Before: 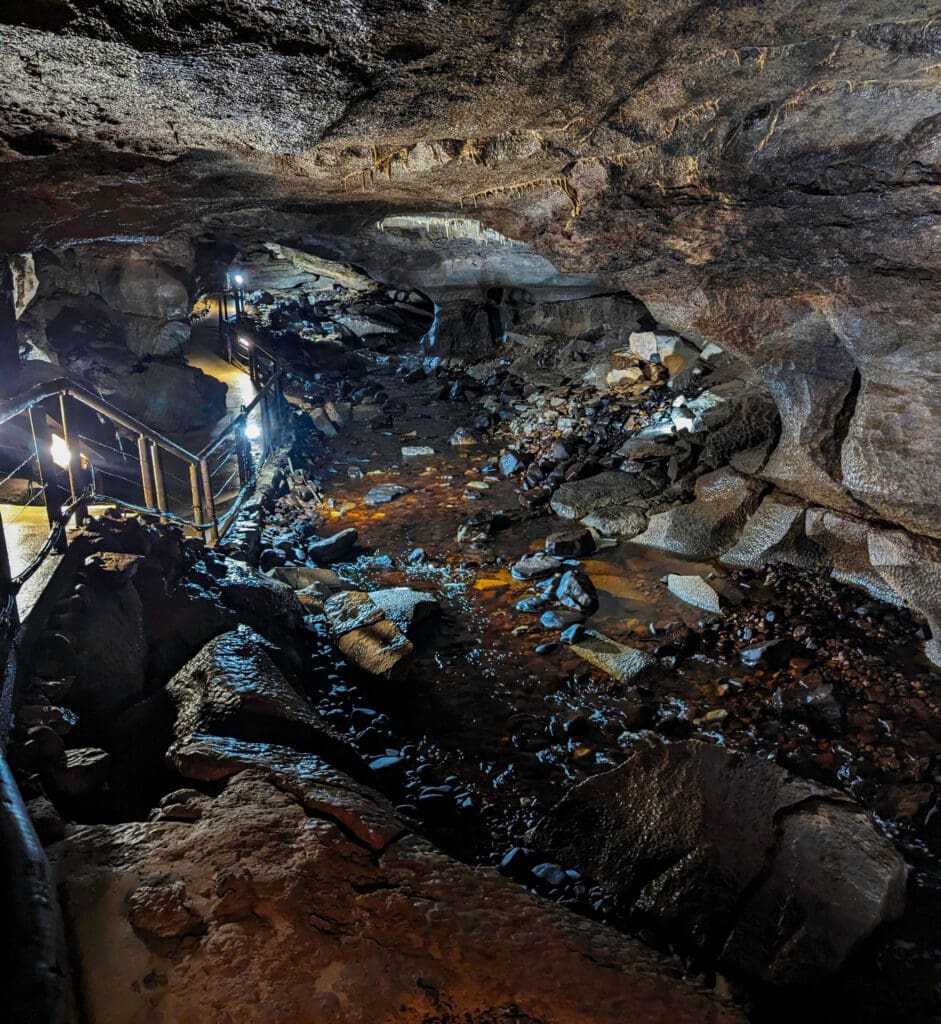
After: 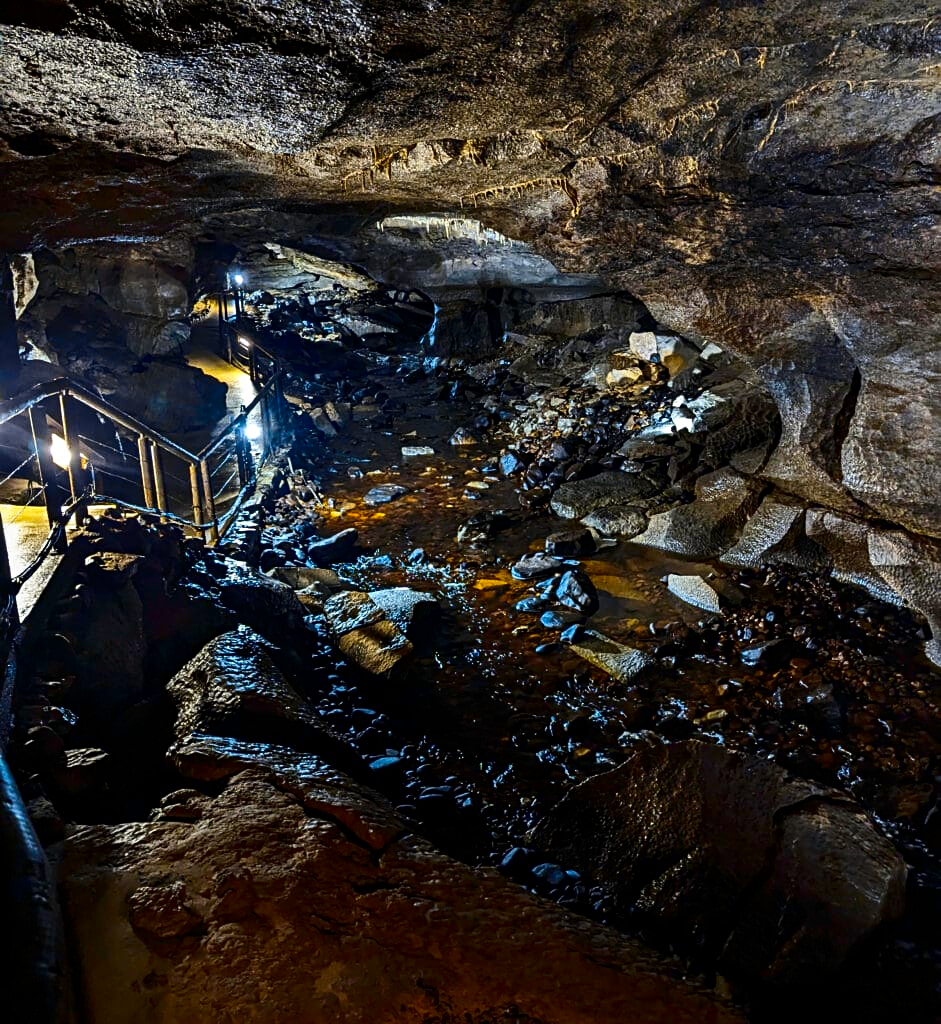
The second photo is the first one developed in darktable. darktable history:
contrast brightness saturation: contrast 0.2, brightness -0.11, saturation 0.1
sharpen: radius 2.529, amount 0.323
exposure: exposure 0.217 EV, compensate highlight preservation false
color contrast: green-magenta contrast 0.85, blue-yellow contrast 1.25, unbound 0
tone equalizer: on, module defaults
